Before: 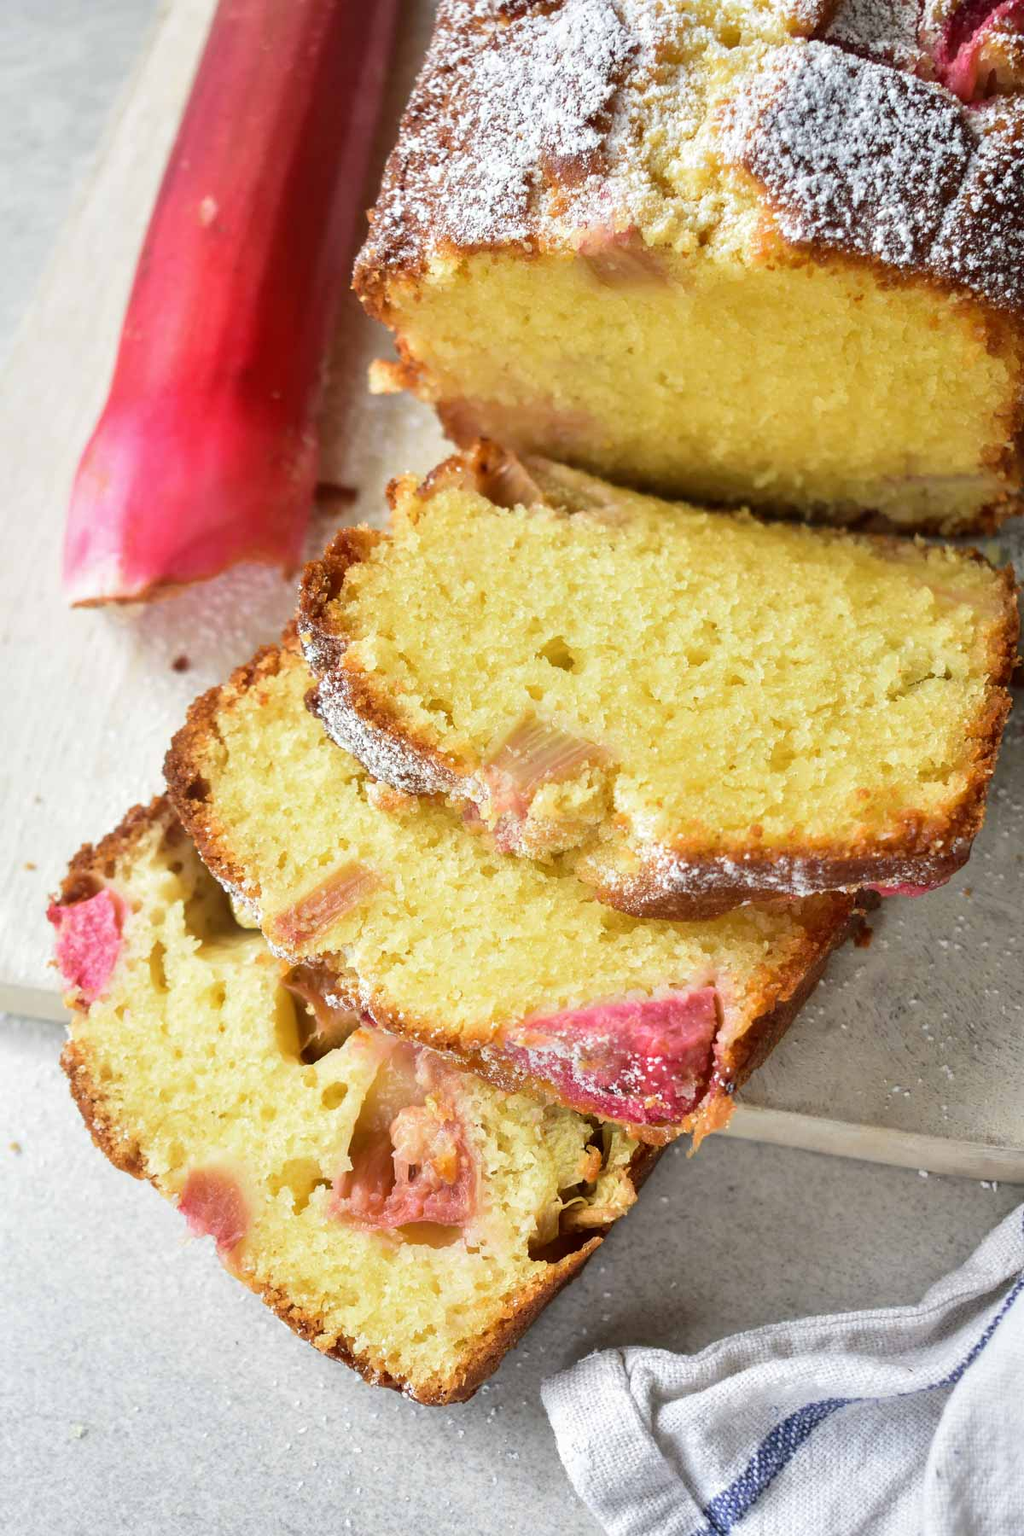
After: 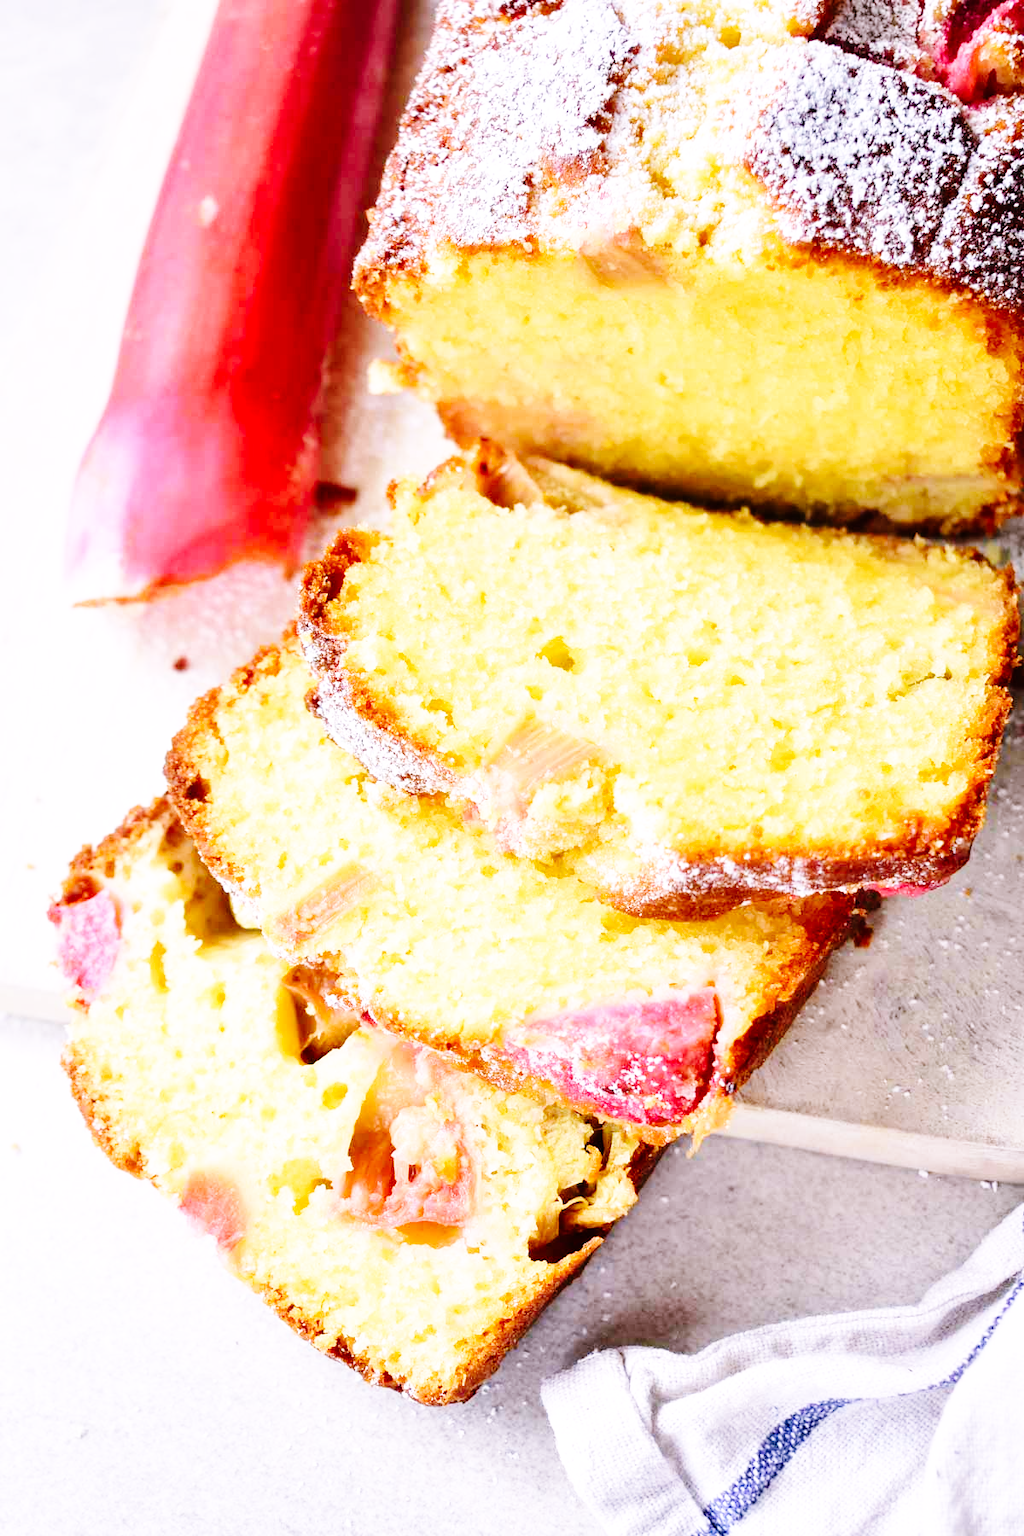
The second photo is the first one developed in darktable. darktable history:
base curve: curves: ch0 [(0, 0) (0, 0) (0.002, 0.001) (0.008, 0.003) (0.019, 0.011) (0.037, 0.037) (0.064, 0.11) (0.102, 0.232) (0.152, 0.379) (0.216, 0.524) (0.296, 0.665) (0.394, 0.789) (0.512, 0.881) (0.651, 0.945) (0.813, 0.986) (1, 1)], preserve colors none
white balance: red 1.066, blue 1.119
